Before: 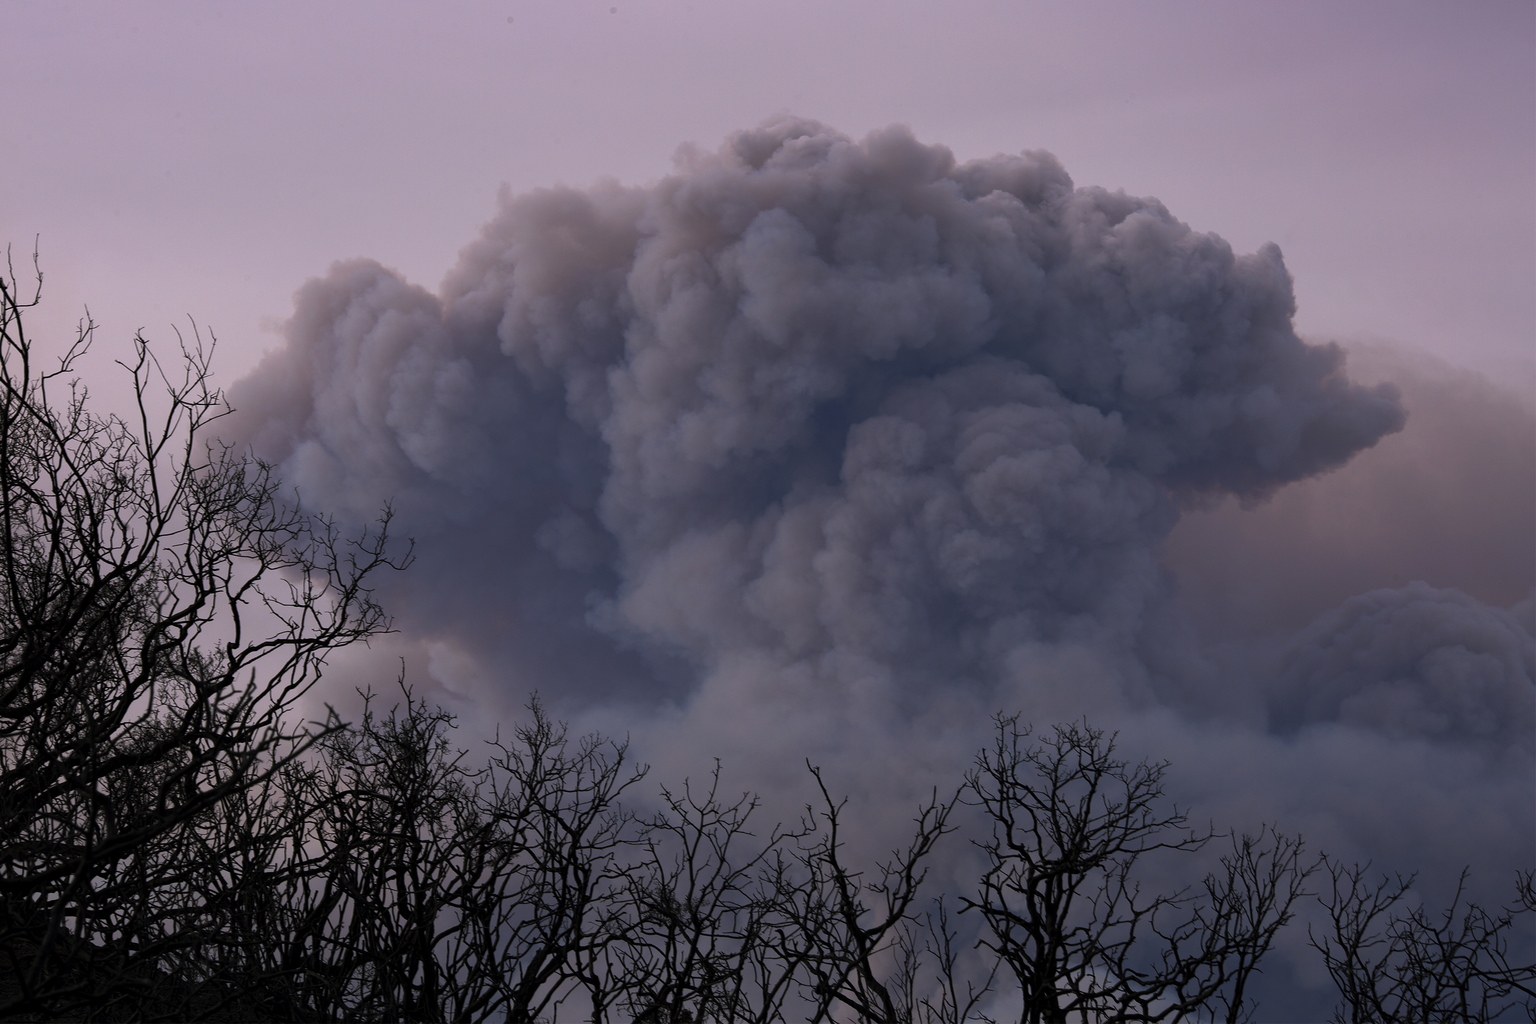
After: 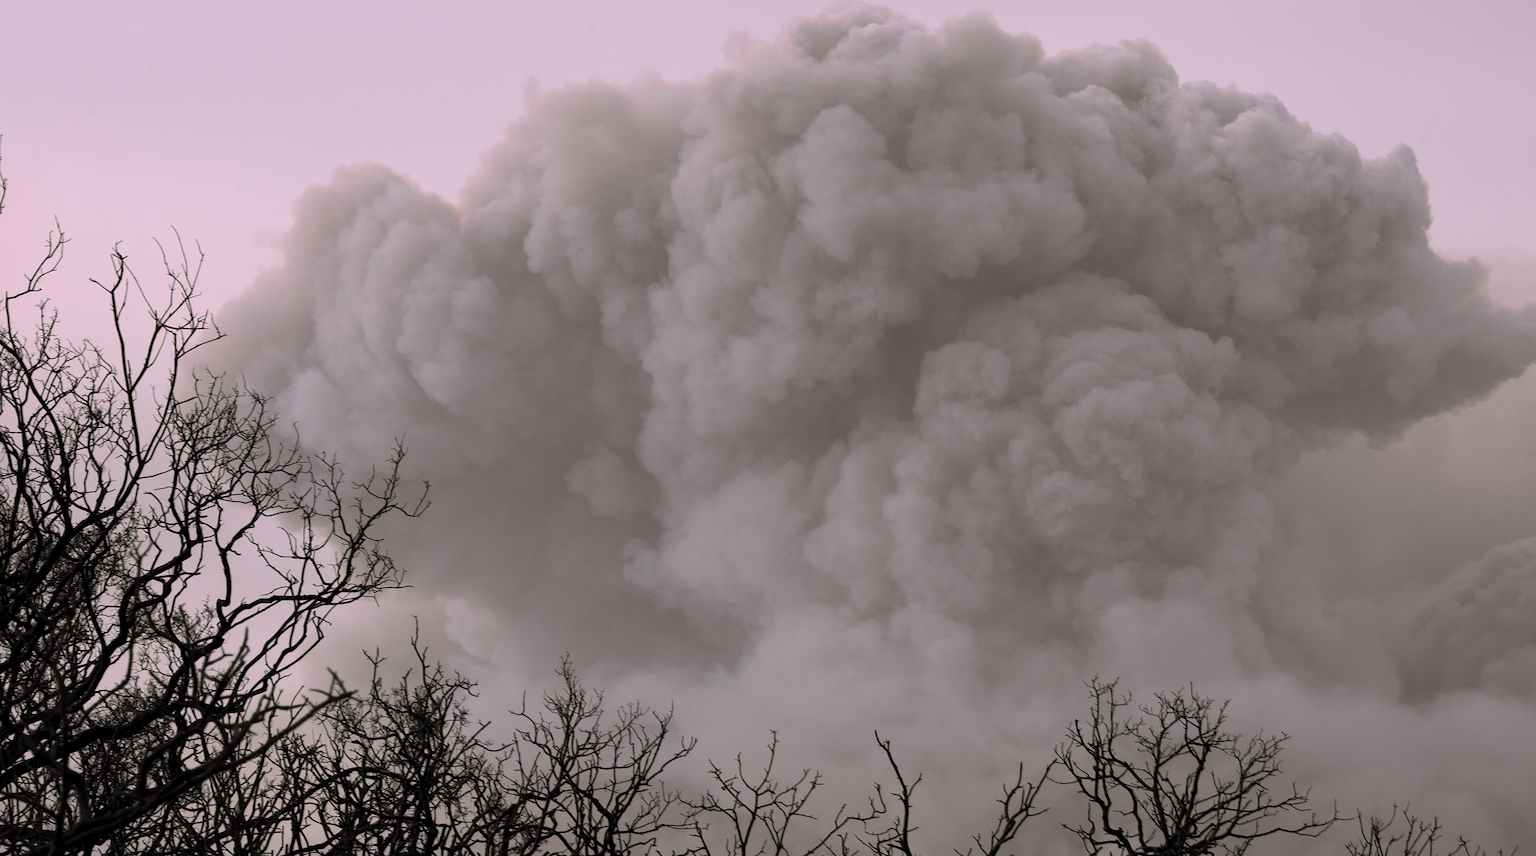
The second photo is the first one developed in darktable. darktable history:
crop and rotate: left 2.425%, top 11.305%, right 9.6%, bottom 15.08%
contrast brightness saturation: contrast 0.1, brightness 0.3, saturation 0.14
split-toning: shadows › hue 26°, shadows › saturation 0.09, highlights › hue 40°, highlights › saturation 0.18, balance -63, compress 0%
tone curve: curves: ch0 [(0, 0) (0.003, 0.003) (0.011, 0.011) (0.025, 0.024) (0.044, 0.043) (0.069, 0.067) (0.1, 0.096) (0.136, 0.131) (0.177, 0.171) (0.224, 0.217) (0.277, 0.268) (0.335, 0.324) (0.399, 0.386) (0.468, 0.453) (0.543, 0.547) (0.623, 0.626) (0.709, 0.712) (0.801, 0.802) (0.898, 0.898) (1, 1)], preserve colors none
